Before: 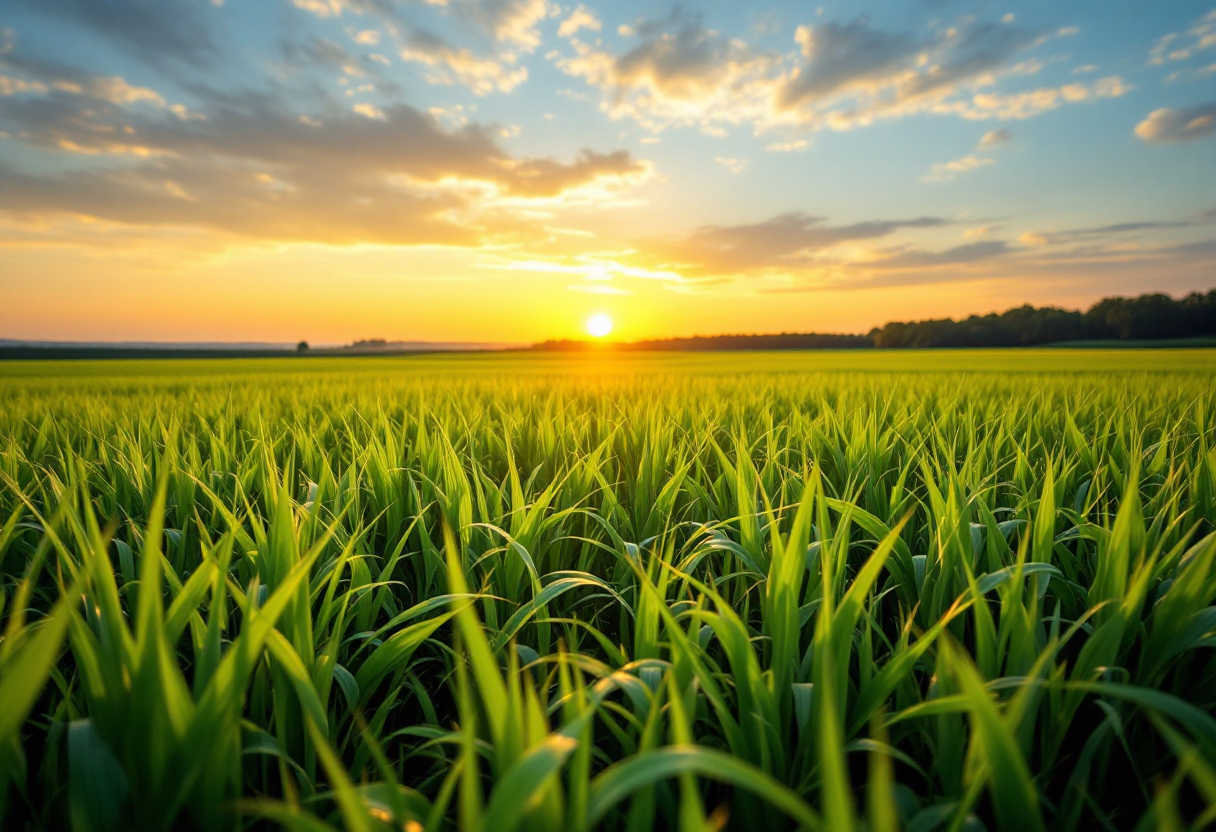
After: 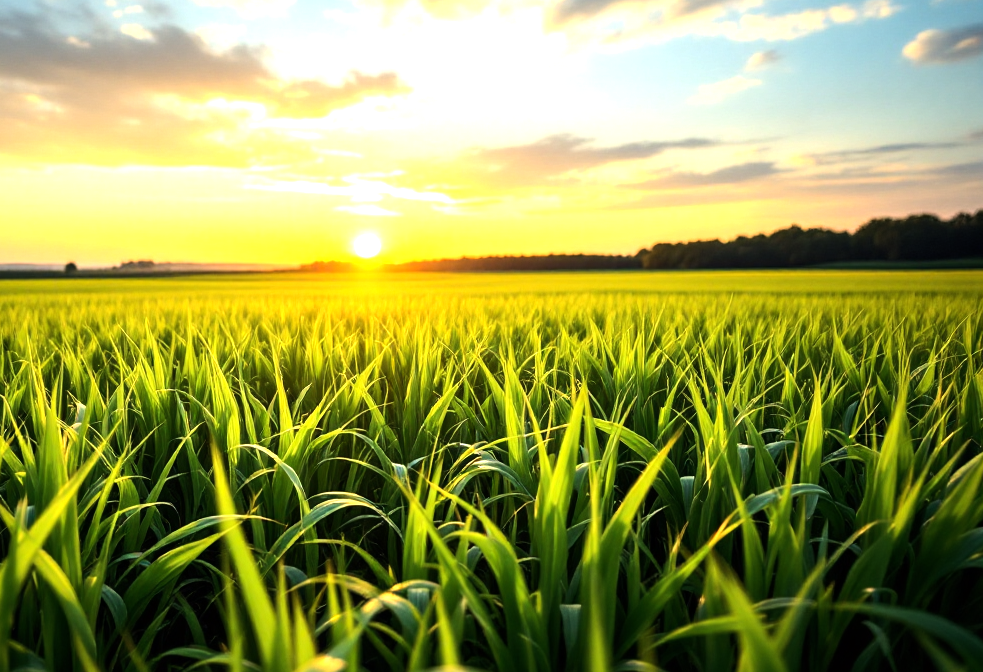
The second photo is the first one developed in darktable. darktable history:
crop: left 19.159%, top 9.58%, bottom 9.58%
tone equalizer: -8 EV -1.08 EV, -7 EV -1.01 EV, -6 EV -0.867 EV, -5 EV -0.578 EV, -3 EV 0.578 EV, -2 EV 0.867 EV, -1 EV 1.01 EV, +0 EV 1.08 EV, edges refinement/feathering 500, mask exposure compensation -1.57 EV, preserve details no
